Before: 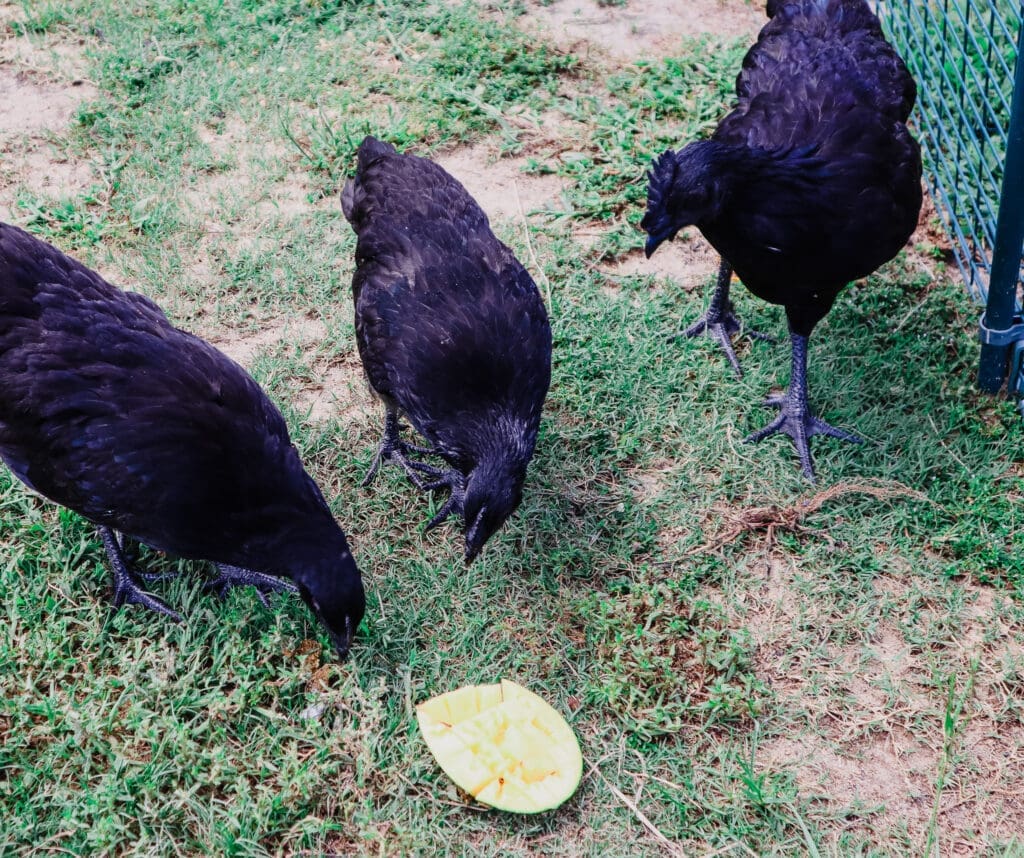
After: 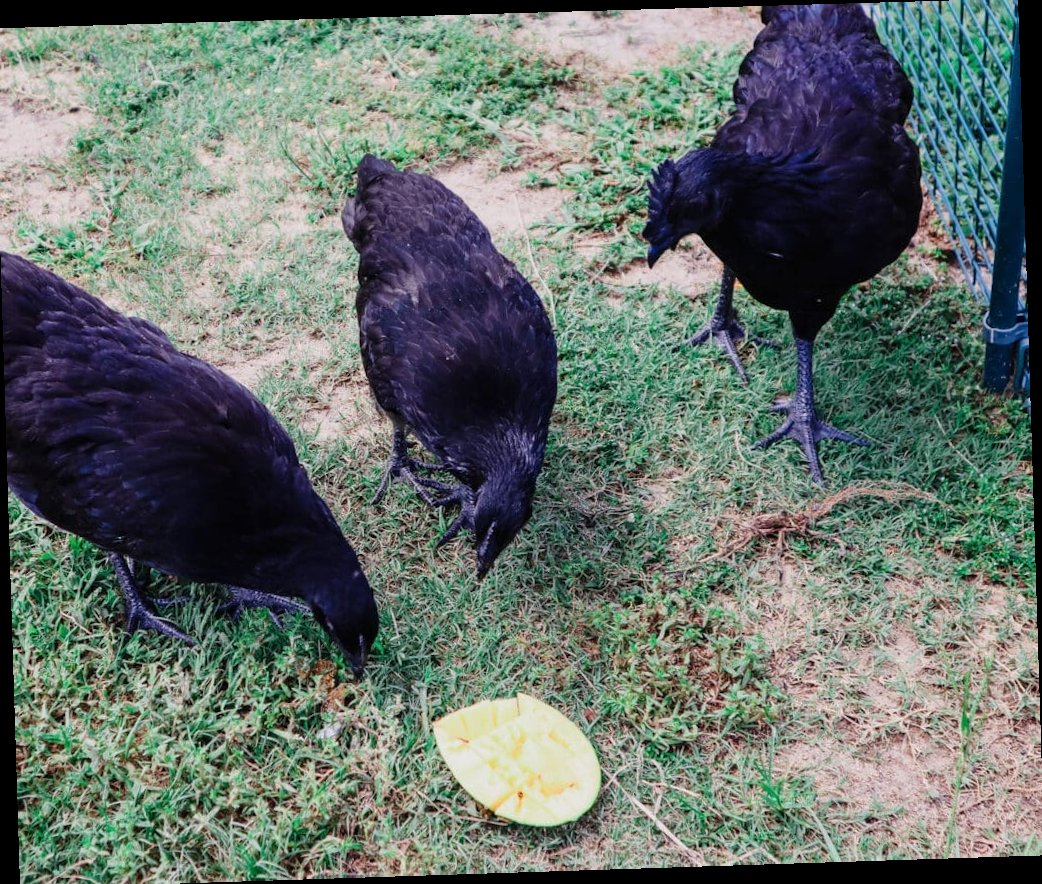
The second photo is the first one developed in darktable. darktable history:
rotate and perspective: rotation -1.77°, lens shift (horizontal) 0.004, automatic cropping off
crop and rotate: left 0.614%, top 0.179%, bottom 0.309%
